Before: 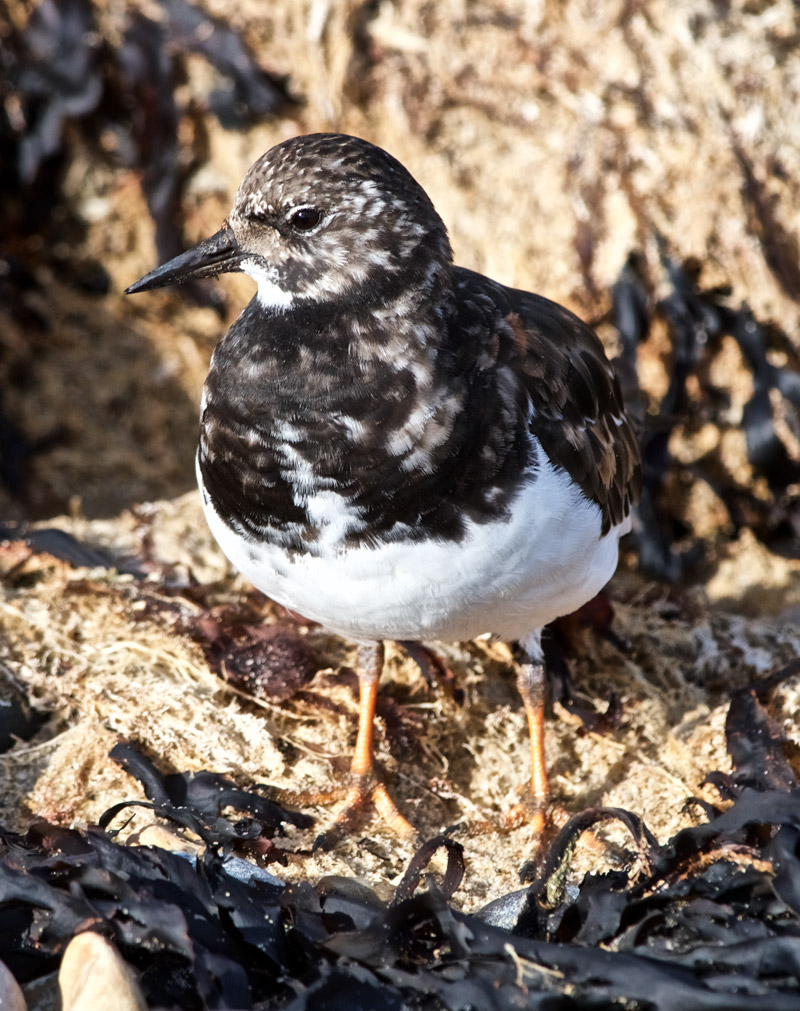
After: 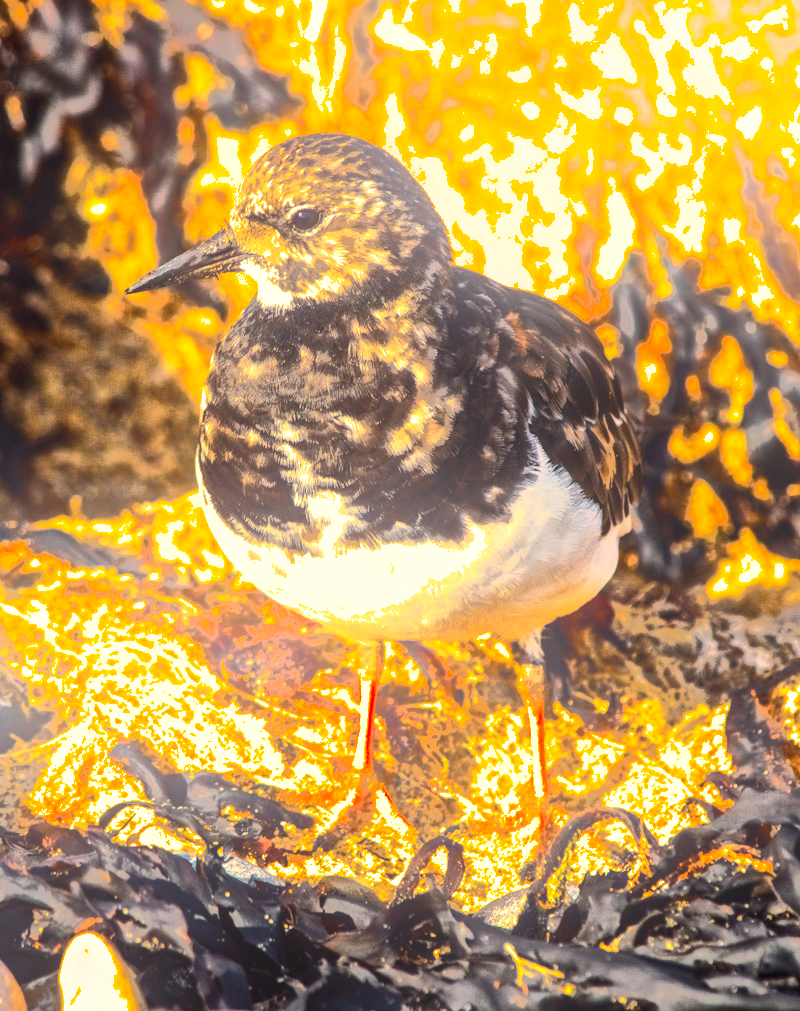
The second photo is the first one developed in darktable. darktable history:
local contrast: detail 150%
bloom: on, module defaults
exposure: exposure 0.785 EV, compensate highlight preservation false
tone curve: curves: ch0 [(0, 0.031) (0.145, 0.106) (0.319, 0.269) (0.495, 0.544) (0.707, 0.833) (0.859, 0.931) (1, 0.967)]; ch1 [(0, 0) (0.279, 0.218) (0.424, 0.411) (0.495, 0.504) (0.538, 0.55) (0.578, 0.595) (0.707, 0.778) (1, 1)]; ch2 [(0, 0) (0.125, 0.089) (0.353, 0.329) (0.436, 0.432) (0.552, 0.554) (0.615, 0.674) (1, 1)], color space Lab, independent channels, preserve colors none
white balance: red 1.138, green 0.996, blue 0.812
shadows and highlights: shadows 38.43, highlights -74.54
